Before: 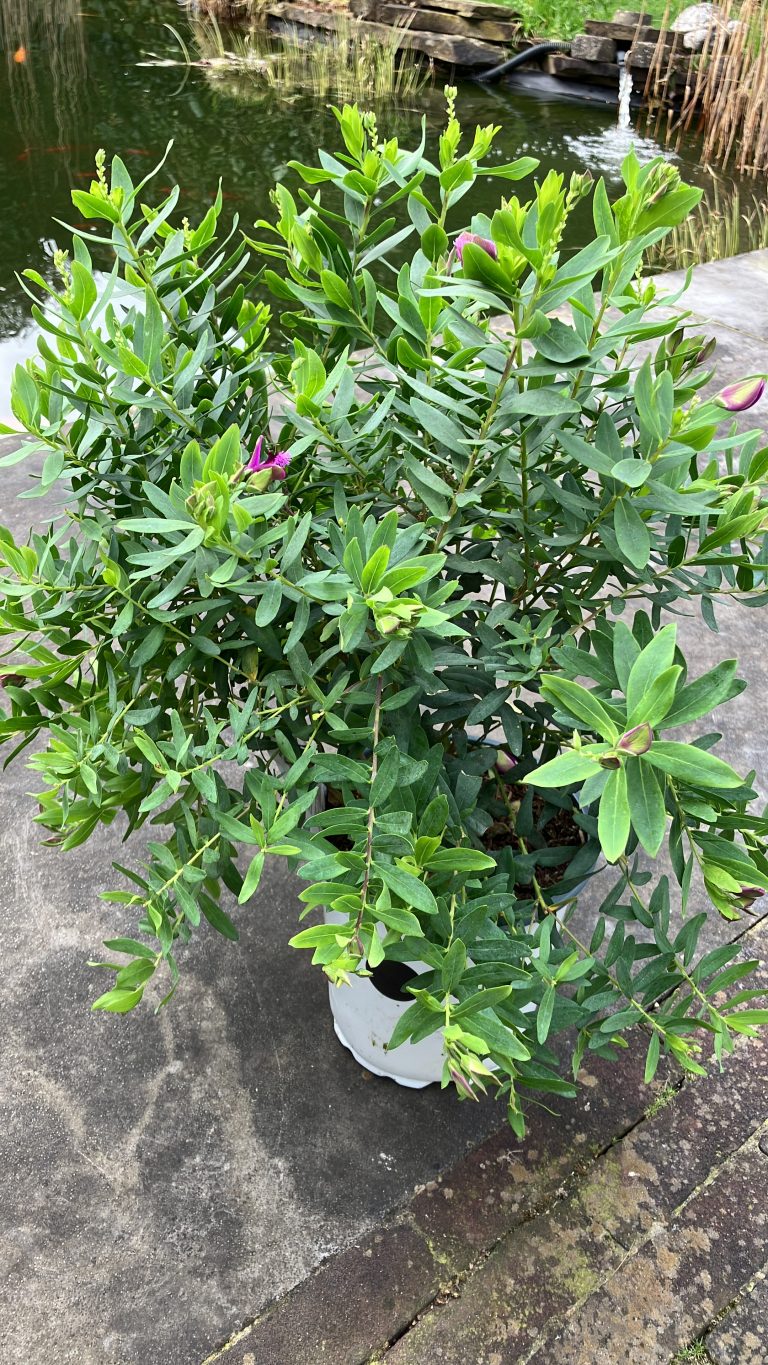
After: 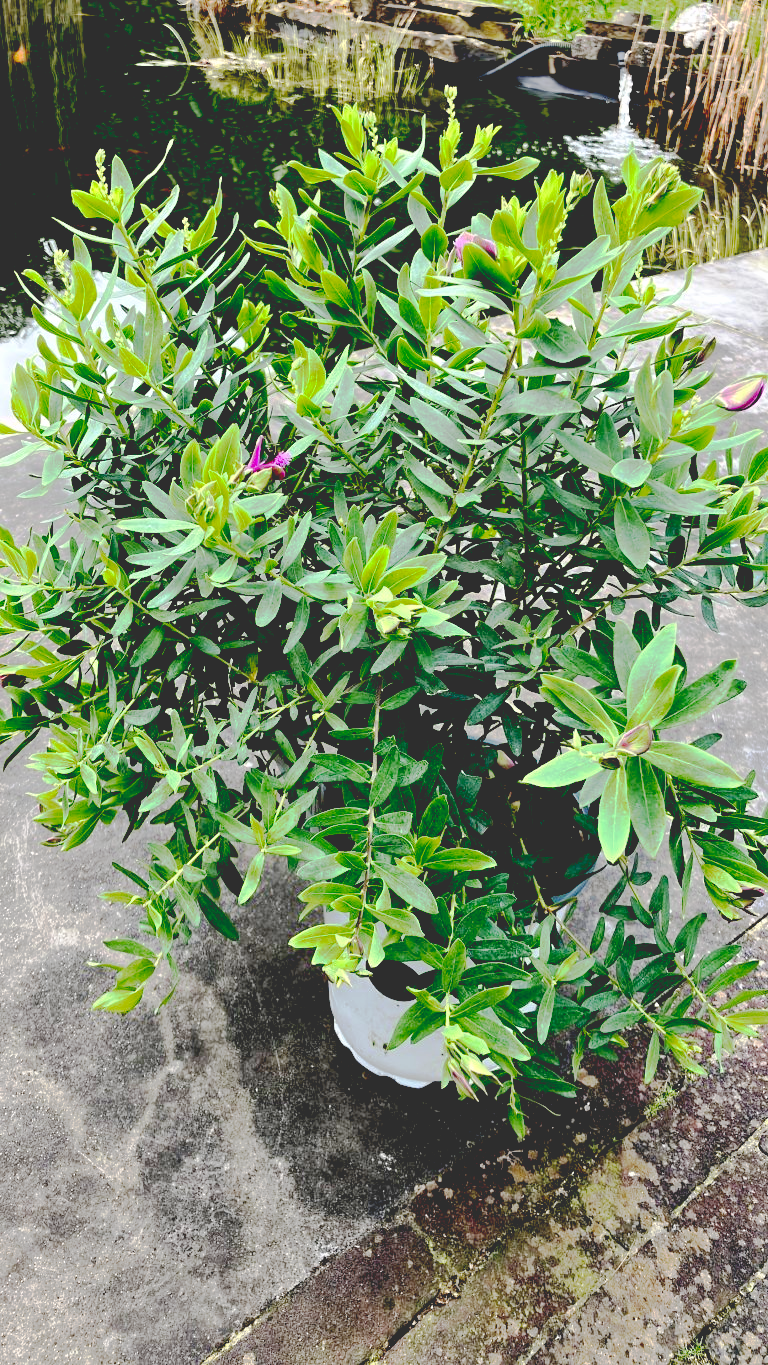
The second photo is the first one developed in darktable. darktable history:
base curve: curves: ch0 [(0.065, 0.026) (0.236, 0.358) (0.53, 0.546) (0.777, 0.841) (0.924, 0.992)], preserve colors none
